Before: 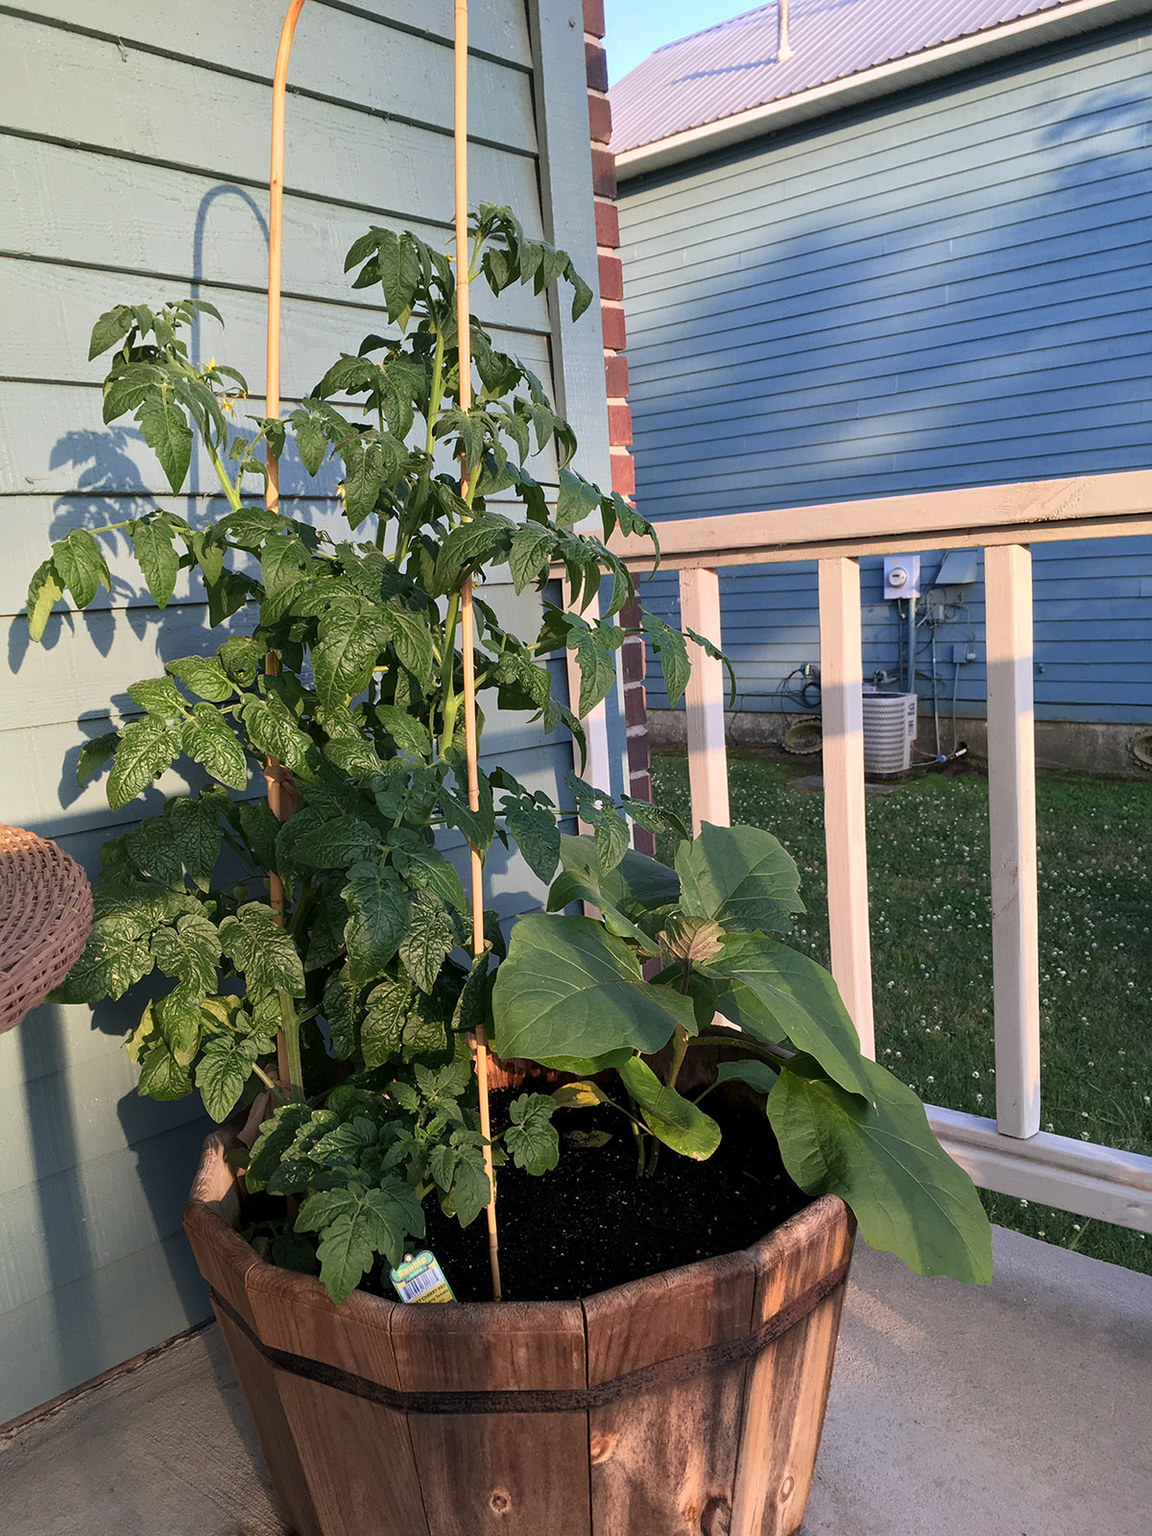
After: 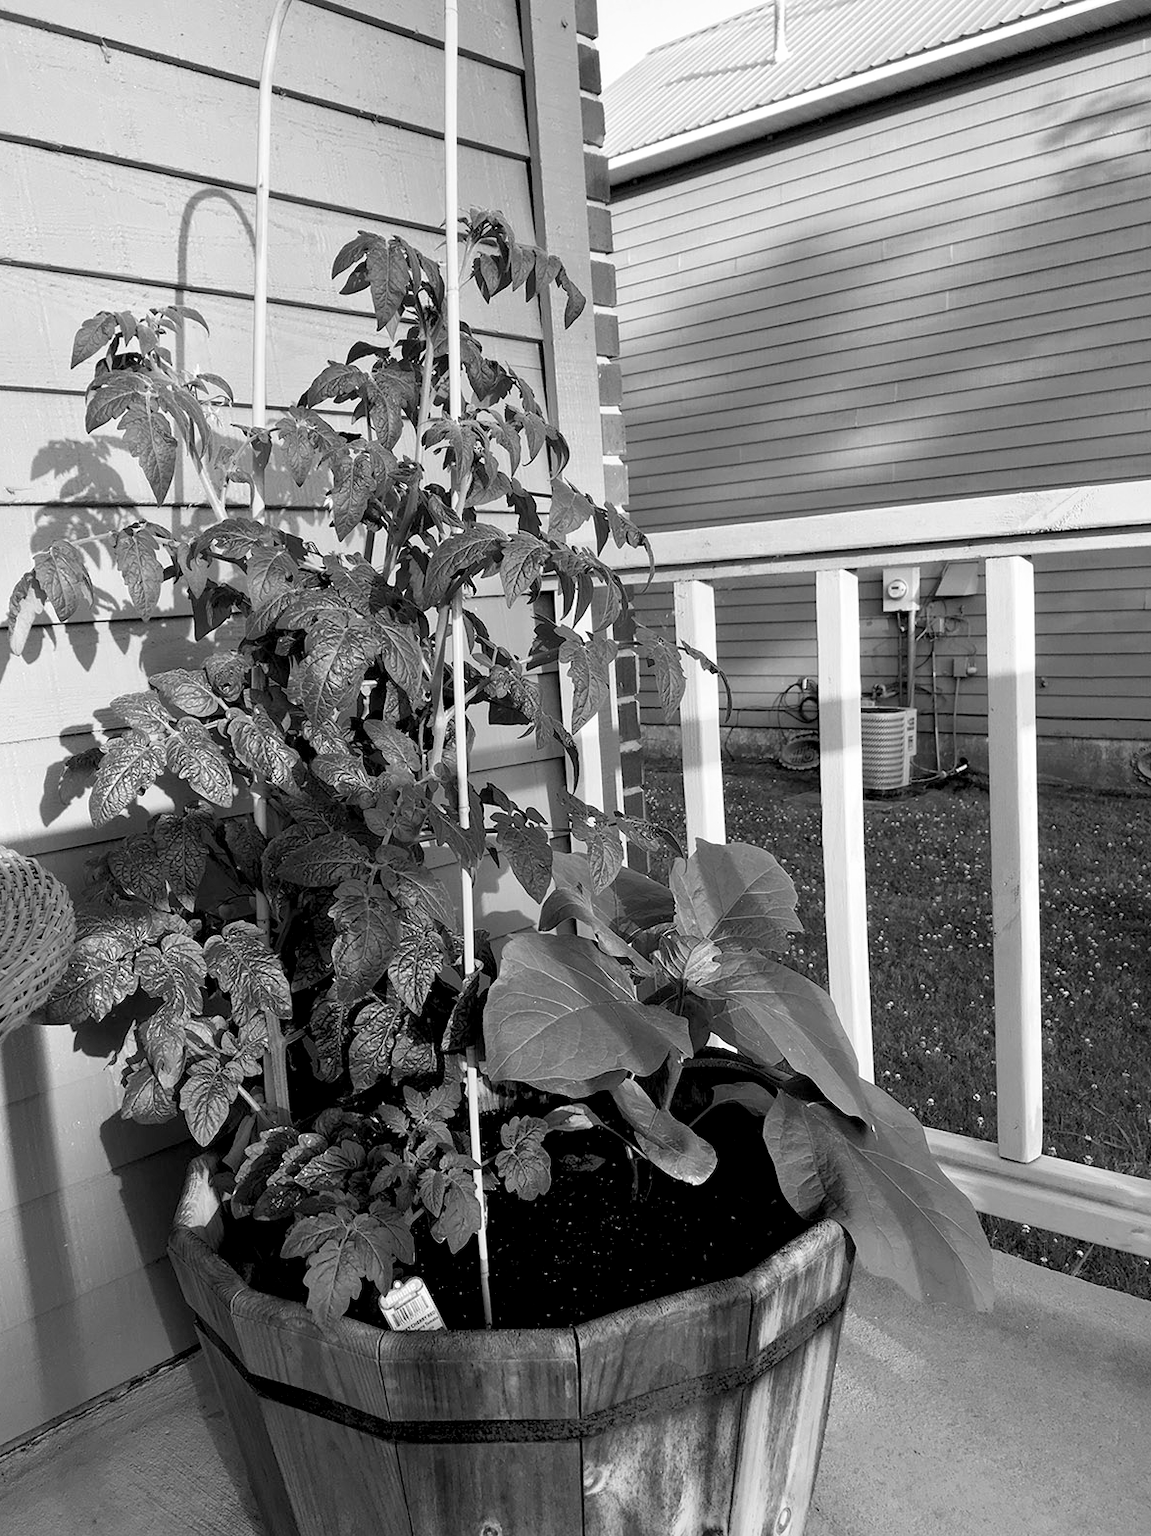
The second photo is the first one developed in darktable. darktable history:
white balance: red 1.042, blue 1.17
velvia: on, module defaults
rgb levels: levels [[0.01, 0.419, 0.839], [0, 0.5, 1], [0, 0.5, 1]]
monochrome: on, module defaults
crop: left 1.743%, right 0.268%, bottom 2.011%
